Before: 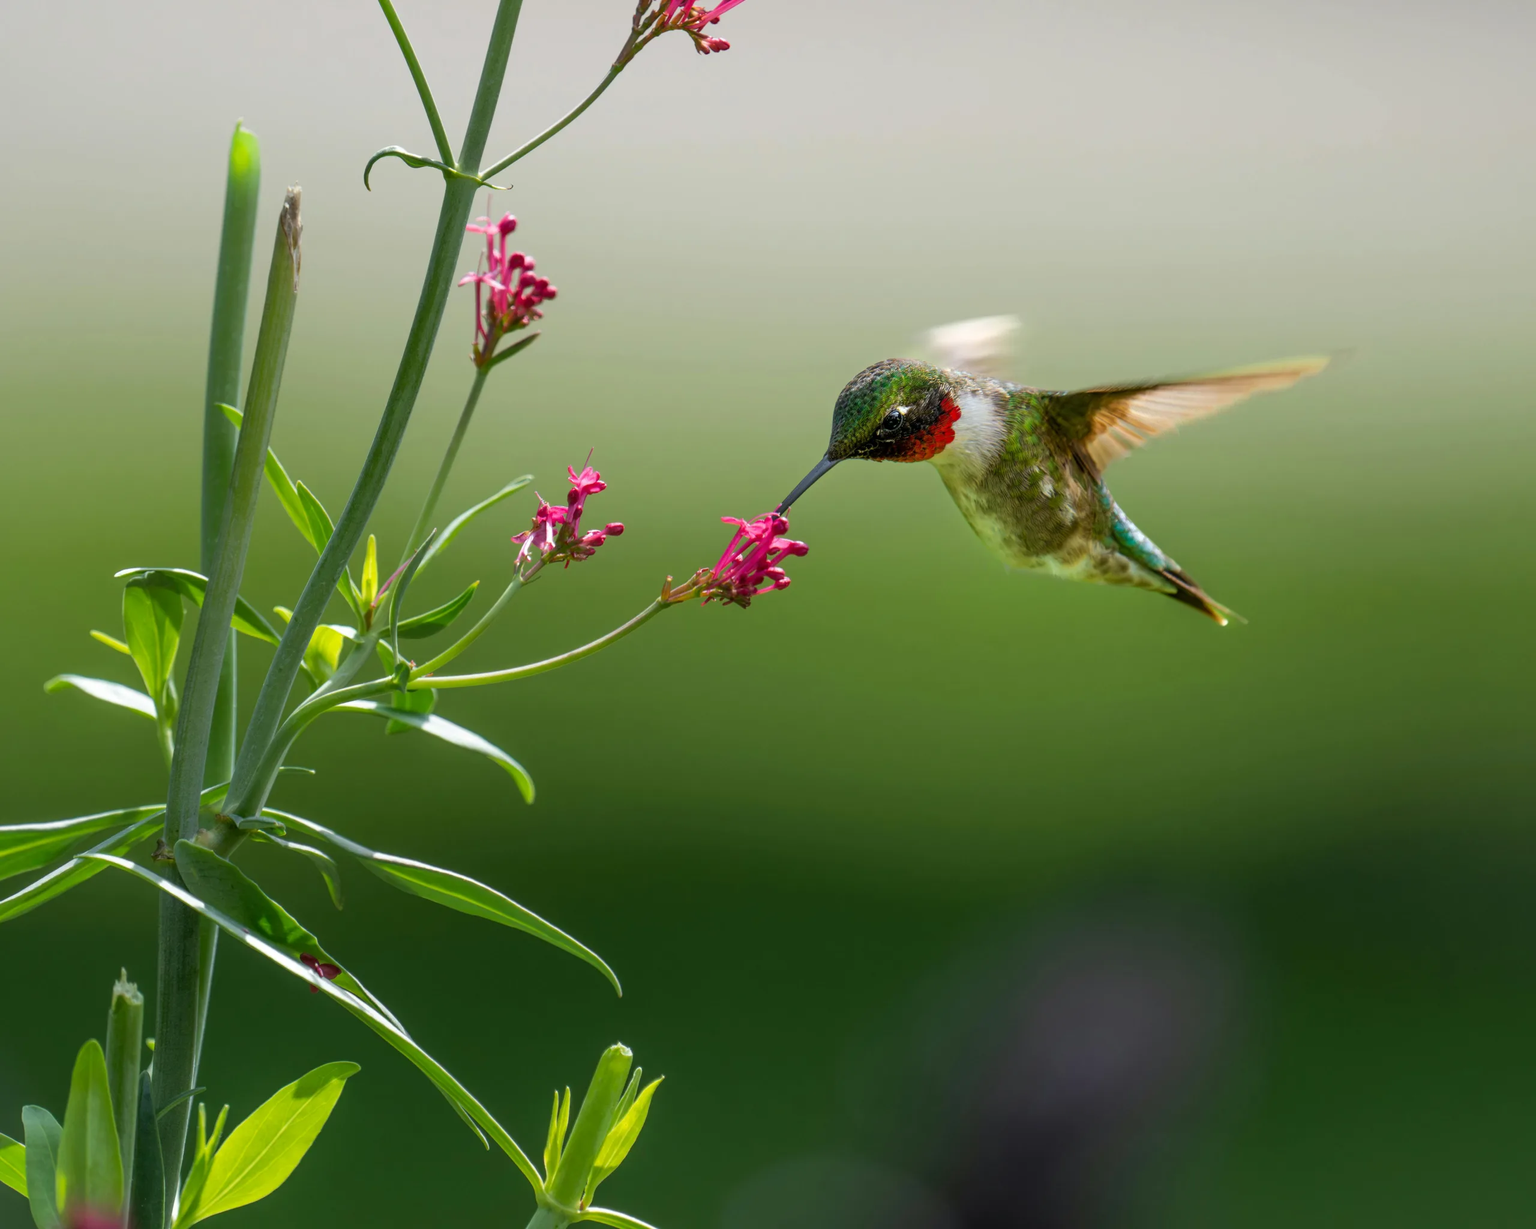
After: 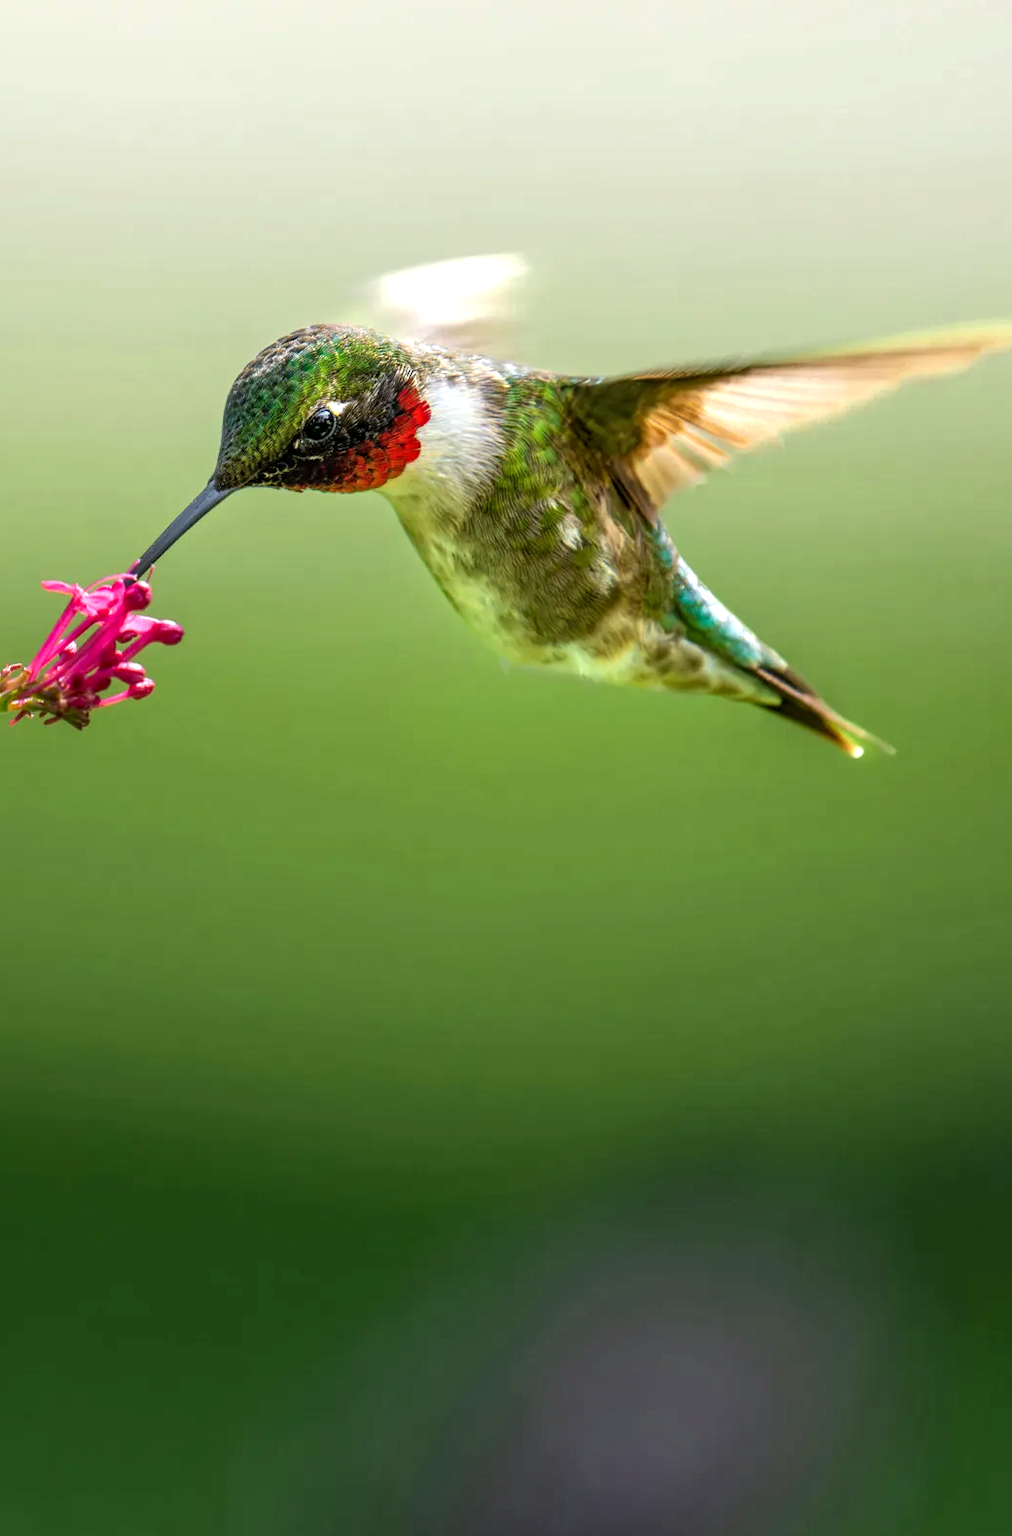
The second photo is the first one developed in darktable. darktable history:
exposure: exposure 0.604 EV, compensate highlight preservation false
crop: left 45.284%, top 12.932%, right 14.032%, bottom 9.928%
local contrast: on, module defaults
tone equalizer: on, module defaults
